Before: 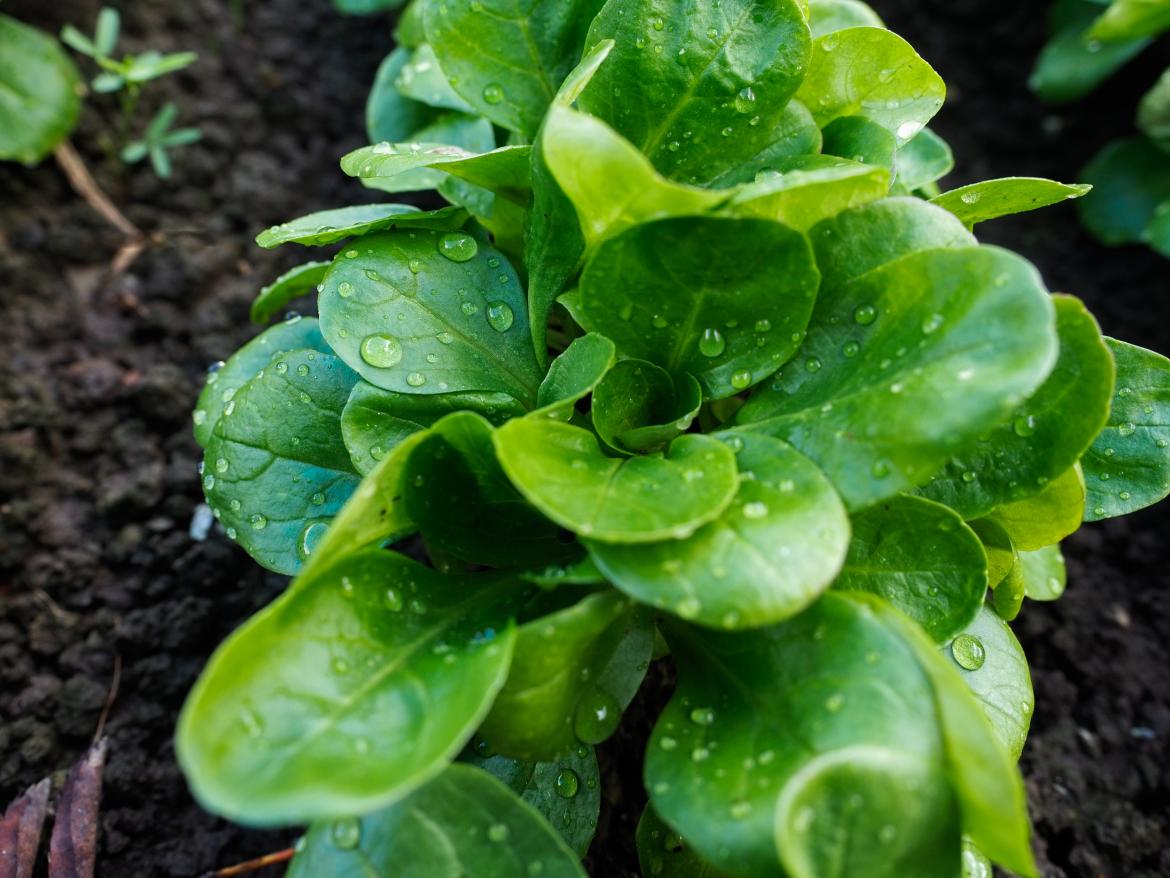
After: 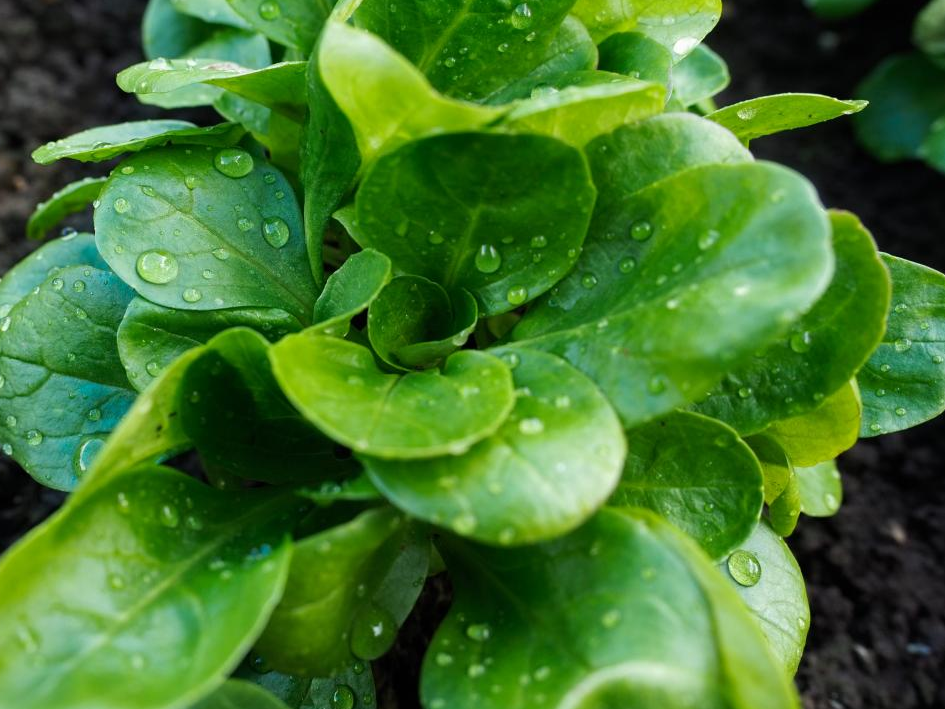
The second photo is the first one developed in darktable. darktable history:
crop: left 19.159%, top 9.58%, bottom 9.58%
white balance: emerald 1
